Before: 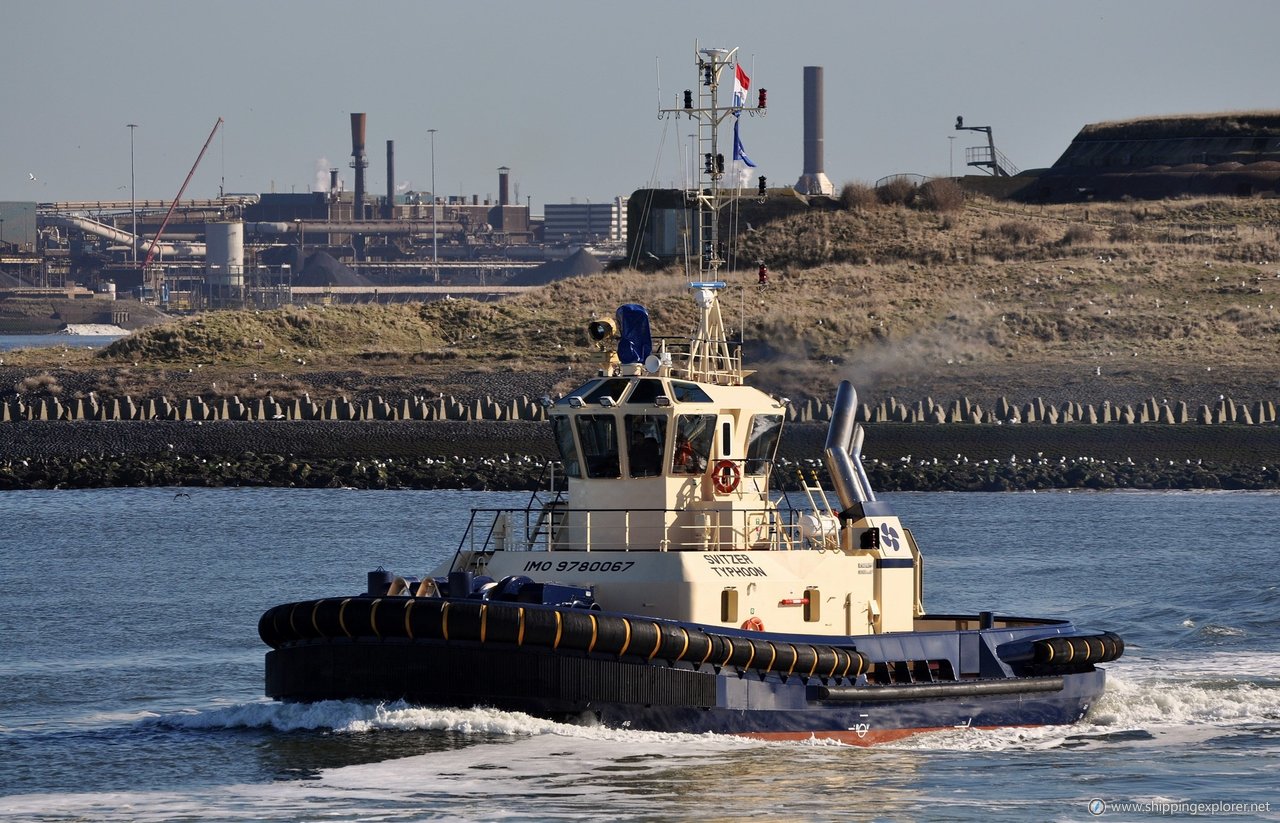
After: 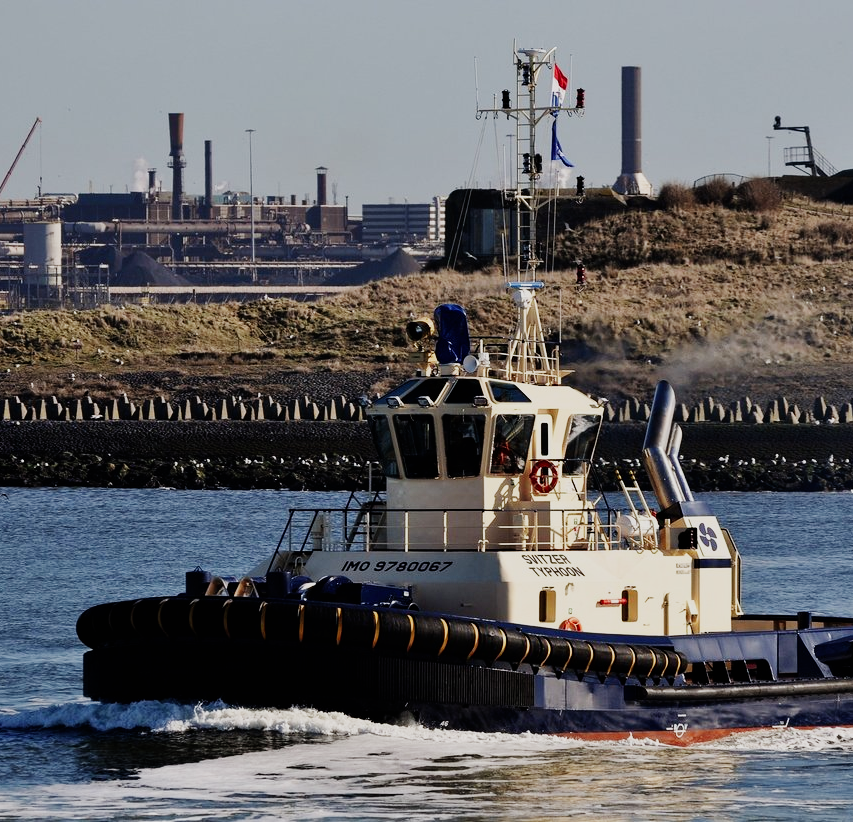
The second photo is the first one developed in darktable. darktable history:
sigmoid: contrast 1.7, skew -0.2, preserve hue 0%, red attenuation 0.1, red rotation 0.035, green attenuation 0.1, green rotation -0.017, blue attenuation 0.15, blue rotation -0.052, base primaries Rec2020
tone equalizer: on, module defaults
crop and rotate: left 14.292%, right 19.041%
